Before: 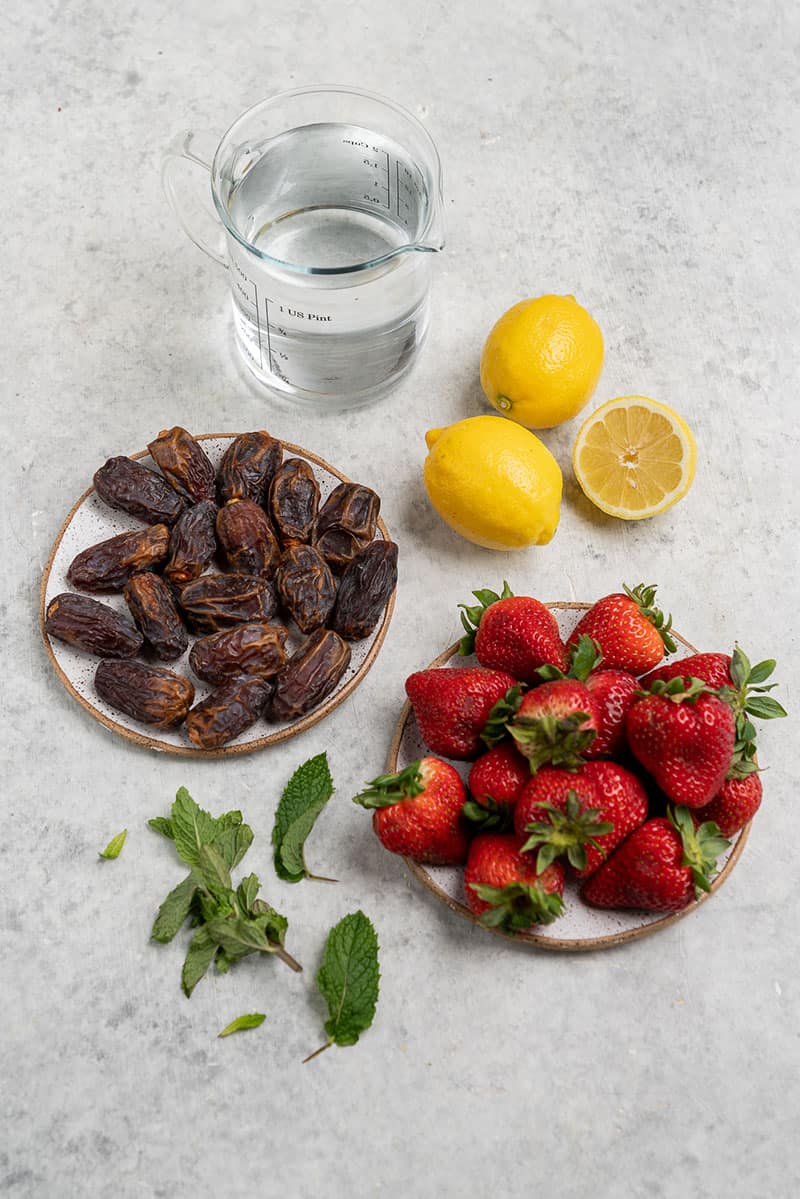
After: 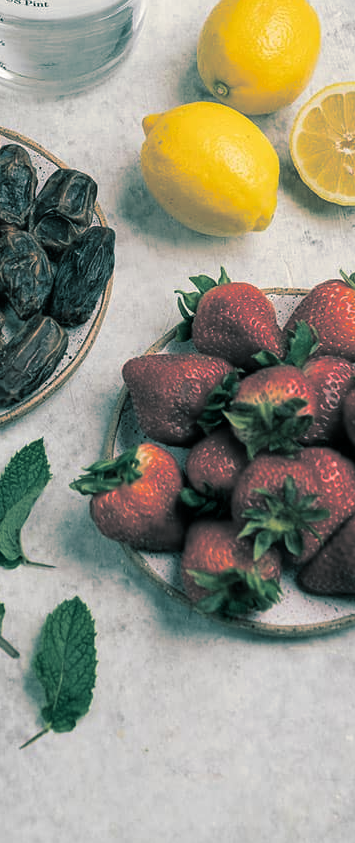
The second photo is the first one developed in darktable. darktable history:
crop: left 35.432%, top 26.233%, right 20.145%, bottom 3.432%
split-toning: shadows › hue 186.43°, highlights › hue 49.29°, compress 30.29%
